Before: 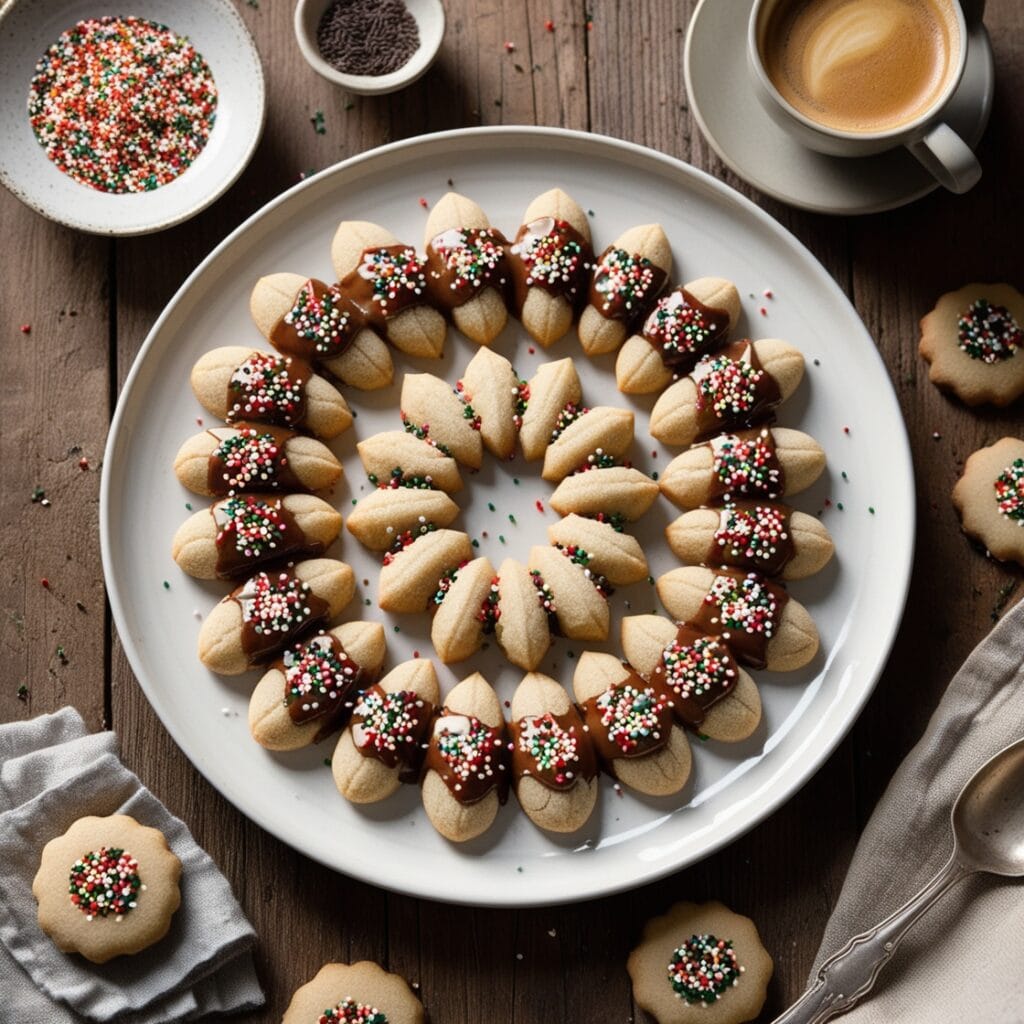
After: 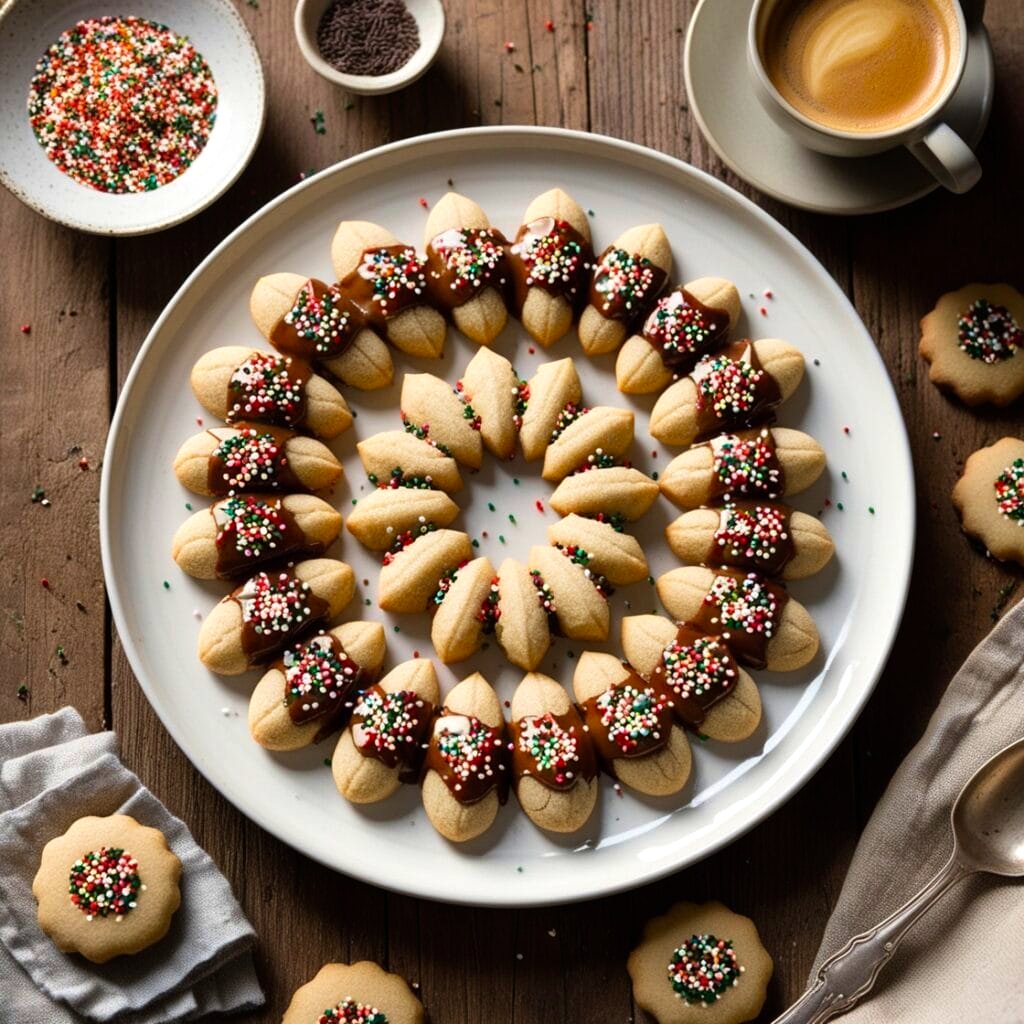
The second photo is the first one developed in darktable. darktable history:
velvia: on, module defaults
color balance: contrast 6.48%, output saturation 113.3%
